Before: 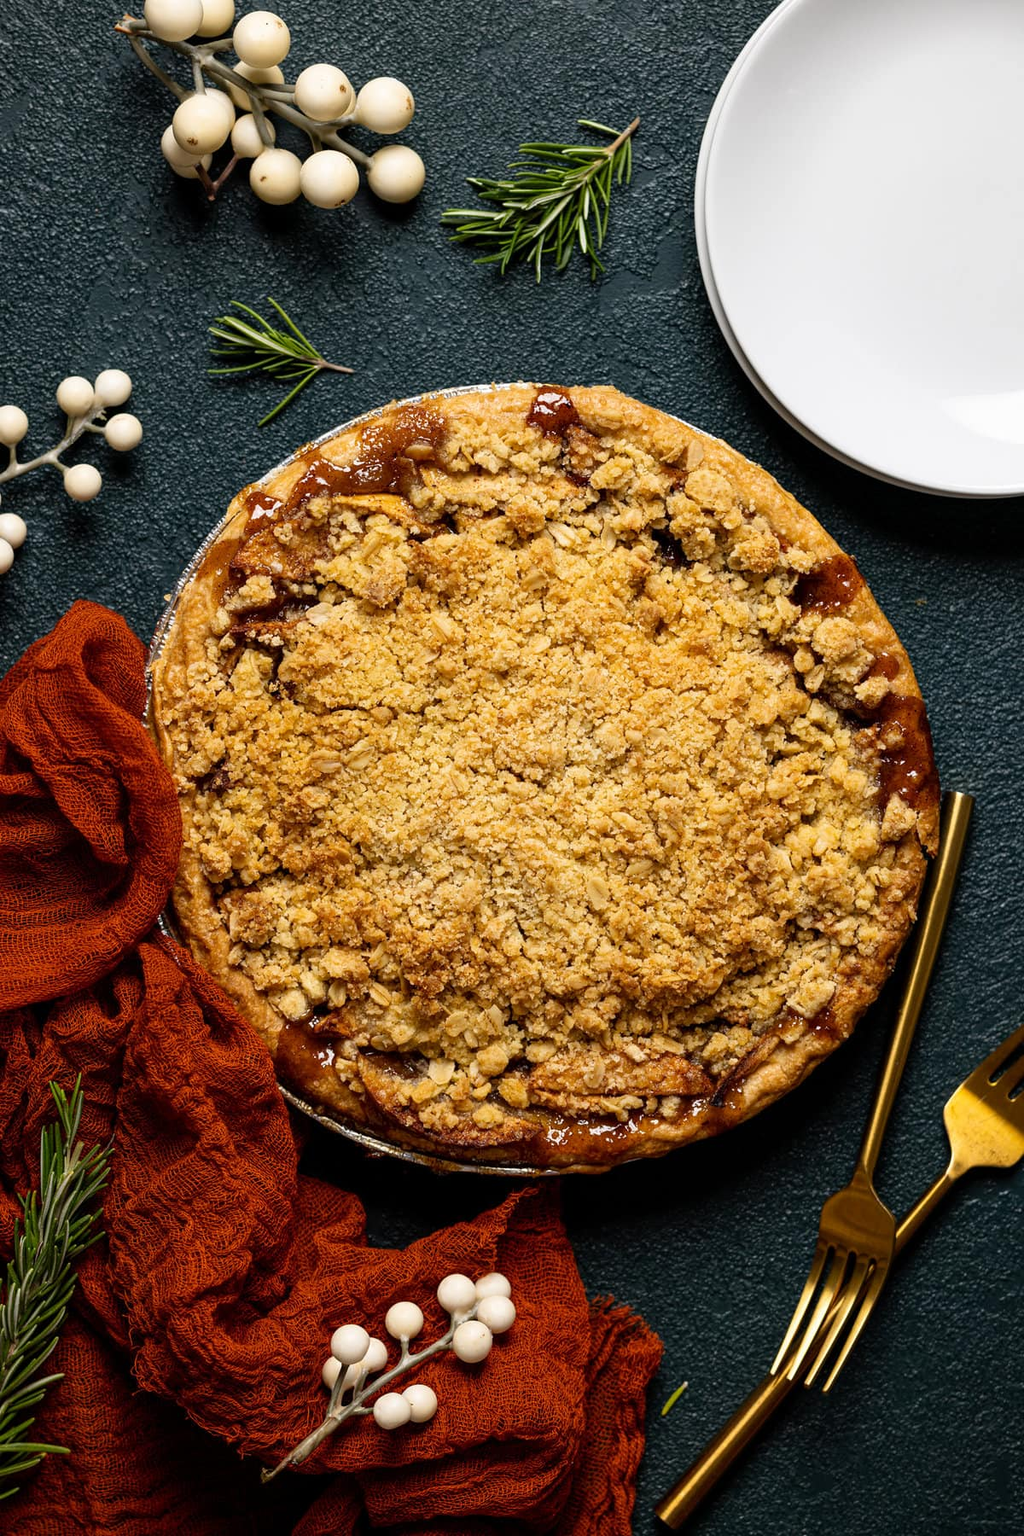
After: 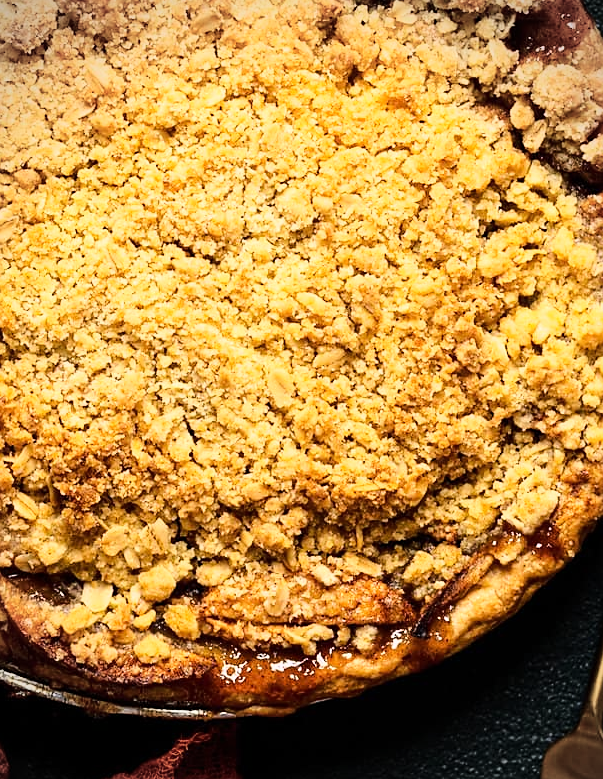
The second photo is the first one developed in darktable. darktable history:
base curve: curves: ch0 [(0, 0) (0.028, 0.03) (0.121, 0.232) (0.46, 0.748) (0.859, 0.968) (1, 1)]
sharpen: radius 1.559, amount 0.373, threshold 1.271
crop: left 35.03%, top 36.625%, right 14.663%, bottom 20.057%
vignetting: on, module defaults
